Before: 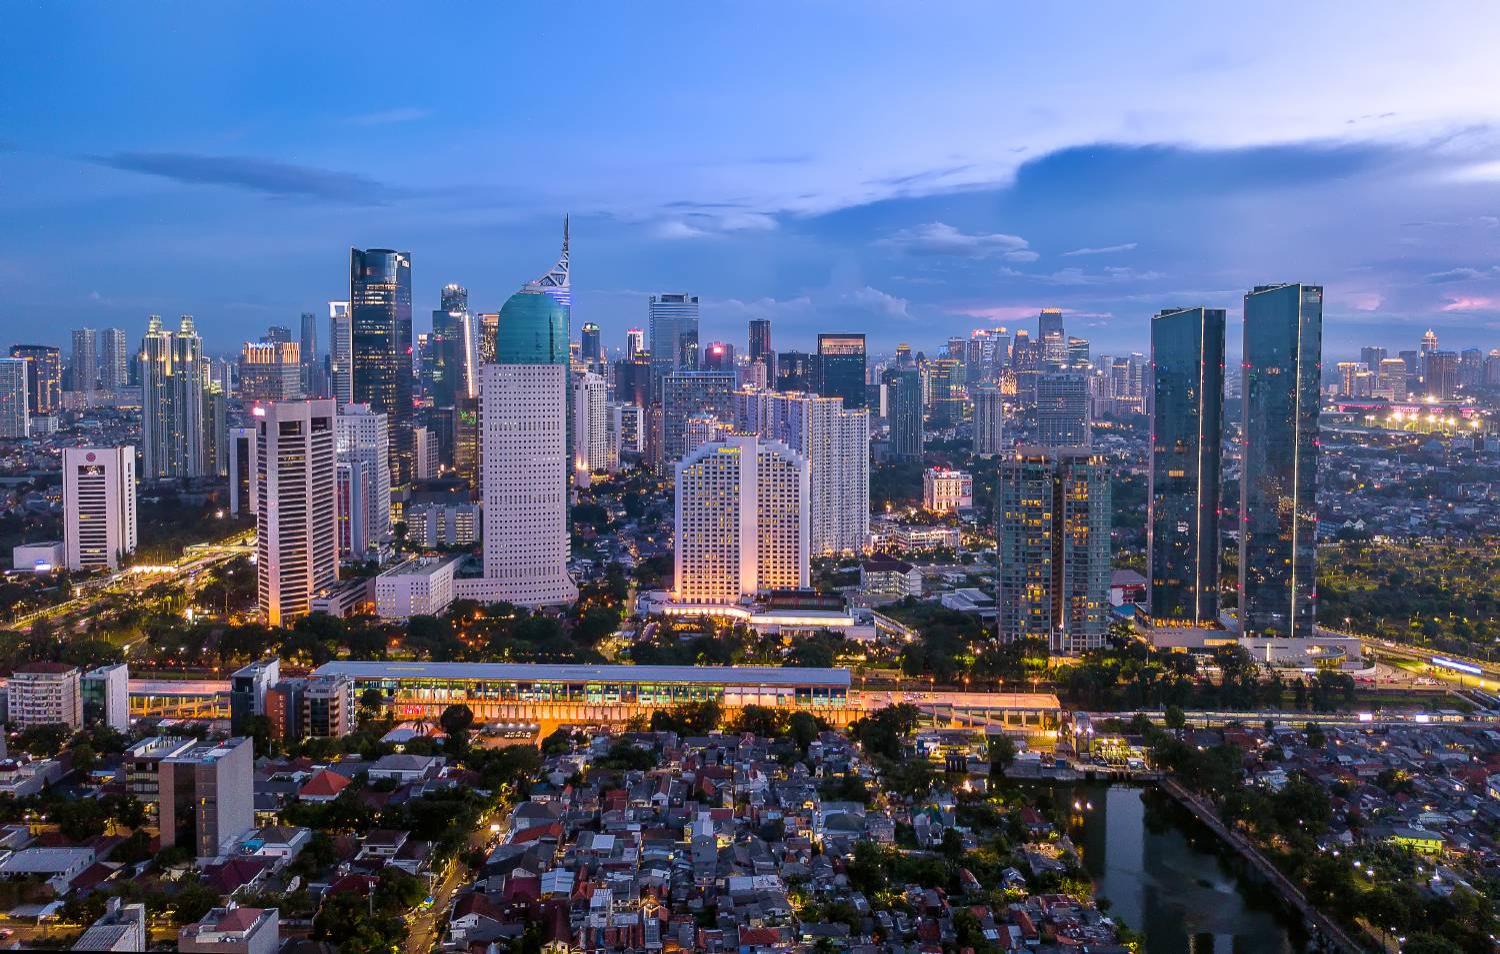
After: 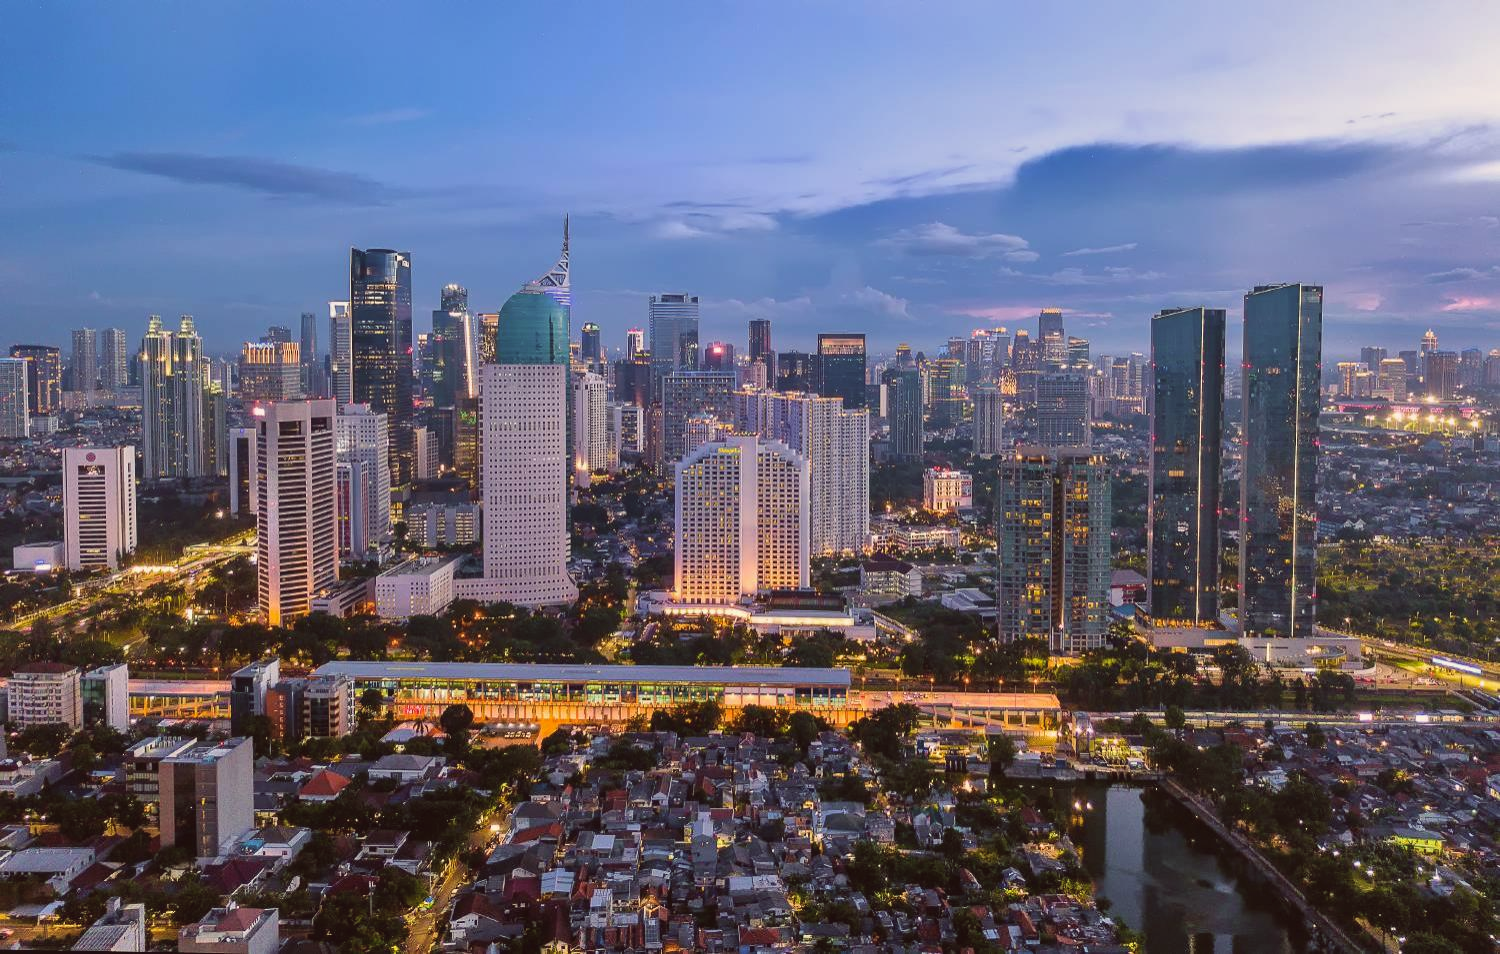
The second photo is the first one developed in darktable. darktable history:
color balance: lift [1.005, 1.002, 0.998, 0.998], gamma [1, 1.021, 1.02, 0.979], gain [0.923, 1.066, 1.056, 0.934]
shadows and highlights: shadows 37.27, highlights -28.18, soften with gaussian
